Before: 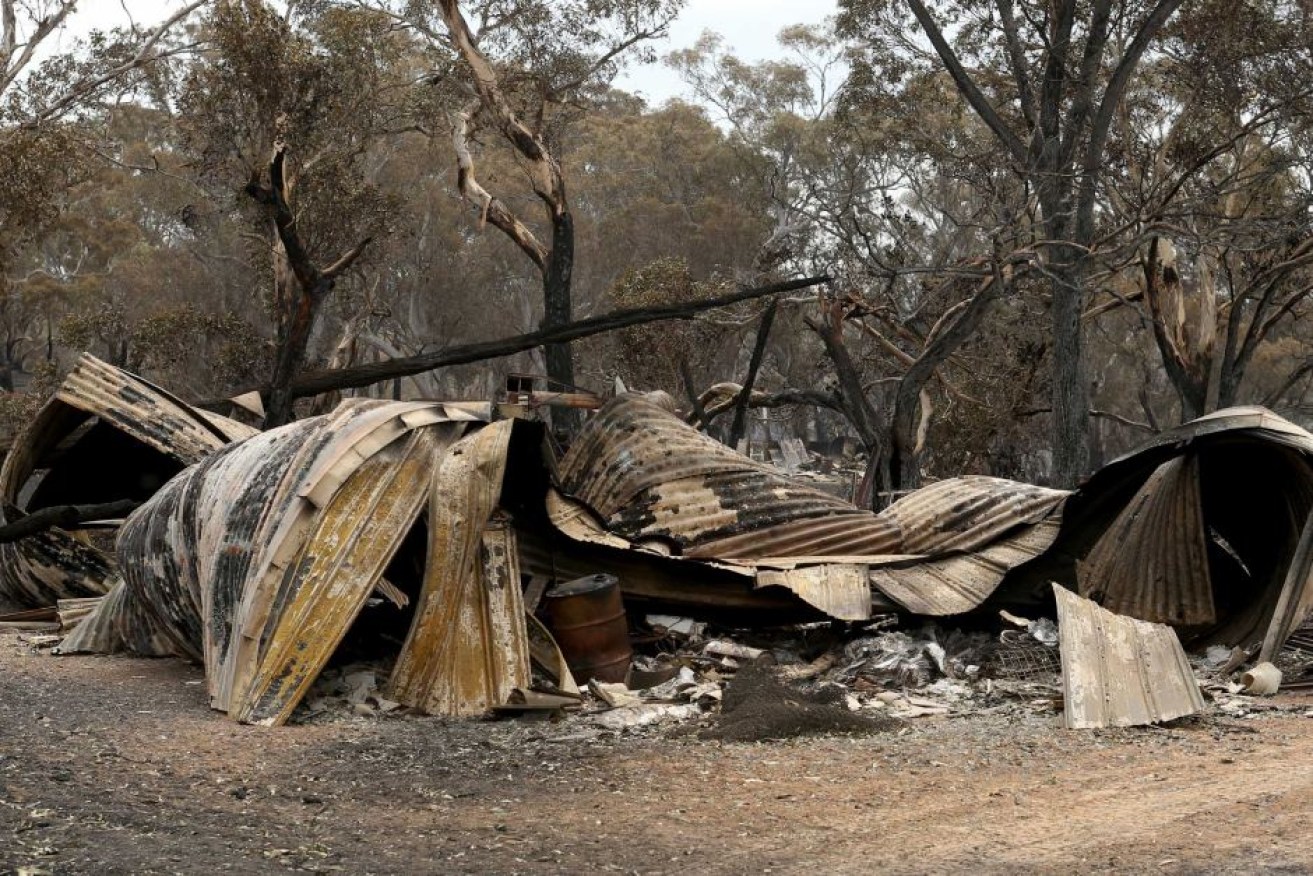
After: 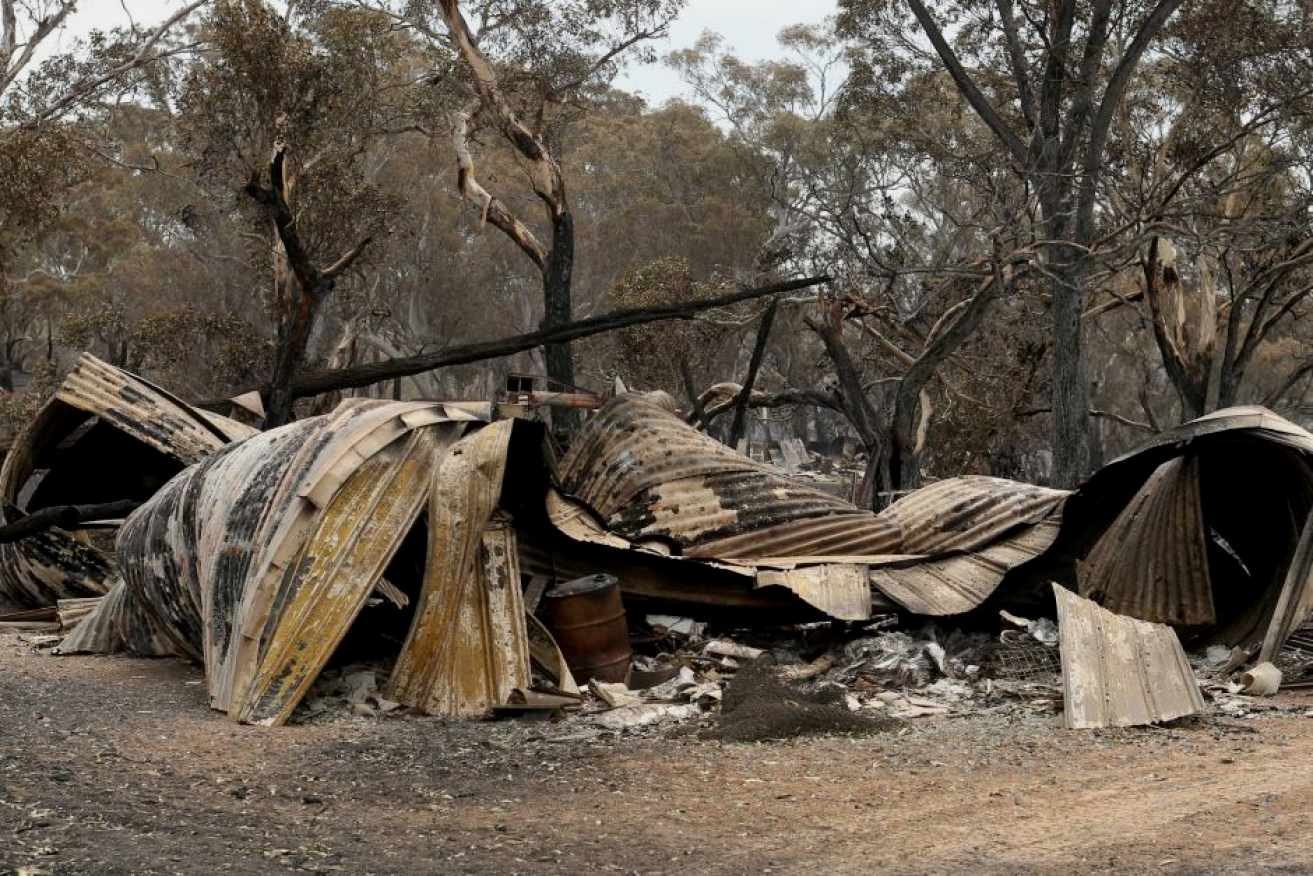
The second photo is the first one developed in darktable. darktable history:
shadows and highlights: shadows 37.61, highlights -27.37, shadows color adjustment 99.16%, highlights color adjustment 0.236%, soften with gaussian
exposure: black level correction 0.002, exposure -0.2 EV, compensate highlight preservation false
